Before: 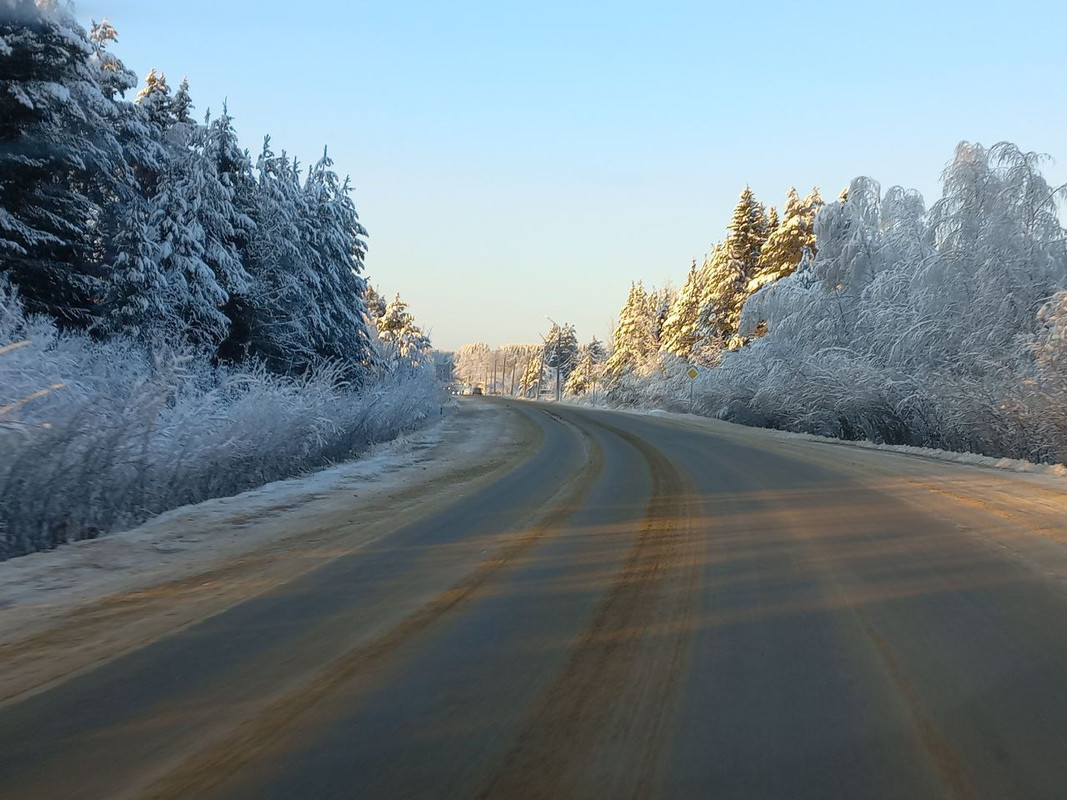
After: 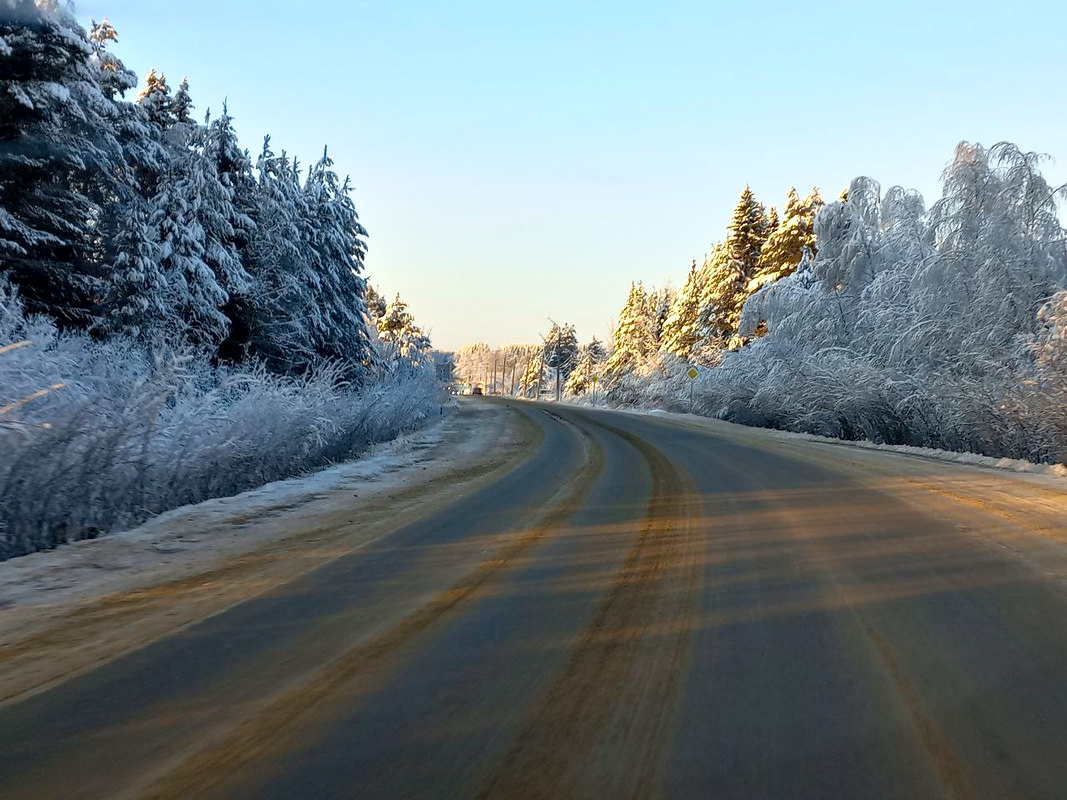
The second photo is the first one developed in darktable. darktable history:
contrast equalizer: octaves 7, y [[0.528, 0.548, 0.563, 0.562, 0.546, 0.526], [0.55 ×6], [0 ×6], [0 ×6], [0 ×6]]
haze removal: compatibility mode true, adaptive false
shadows and highlights: shadows -1.18, highlights 38.6
color zones: curves: ch1 [(0, 0.513) (0.143, 0.524) (0.286, 0.511) (0.429, 0.506) (0.571, 0.503) (0.714, 0.503) (0.857, 0.508) (1, 0.513)]
